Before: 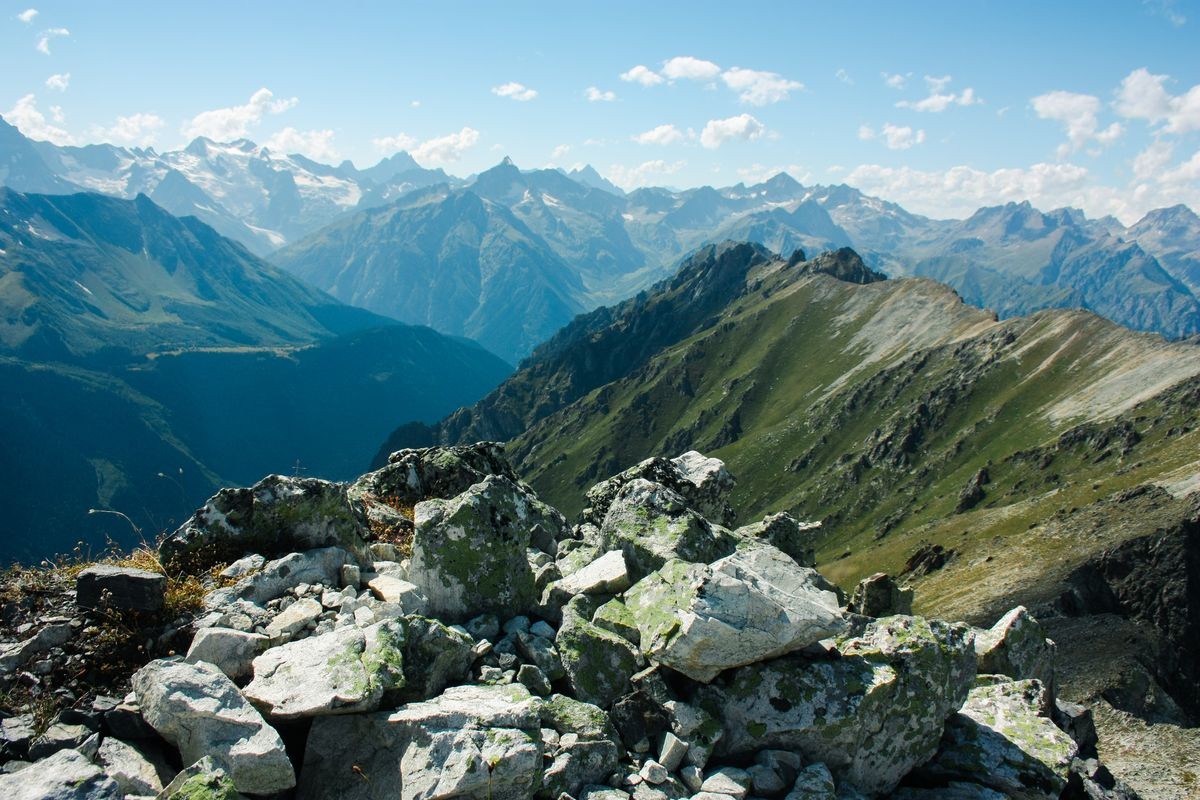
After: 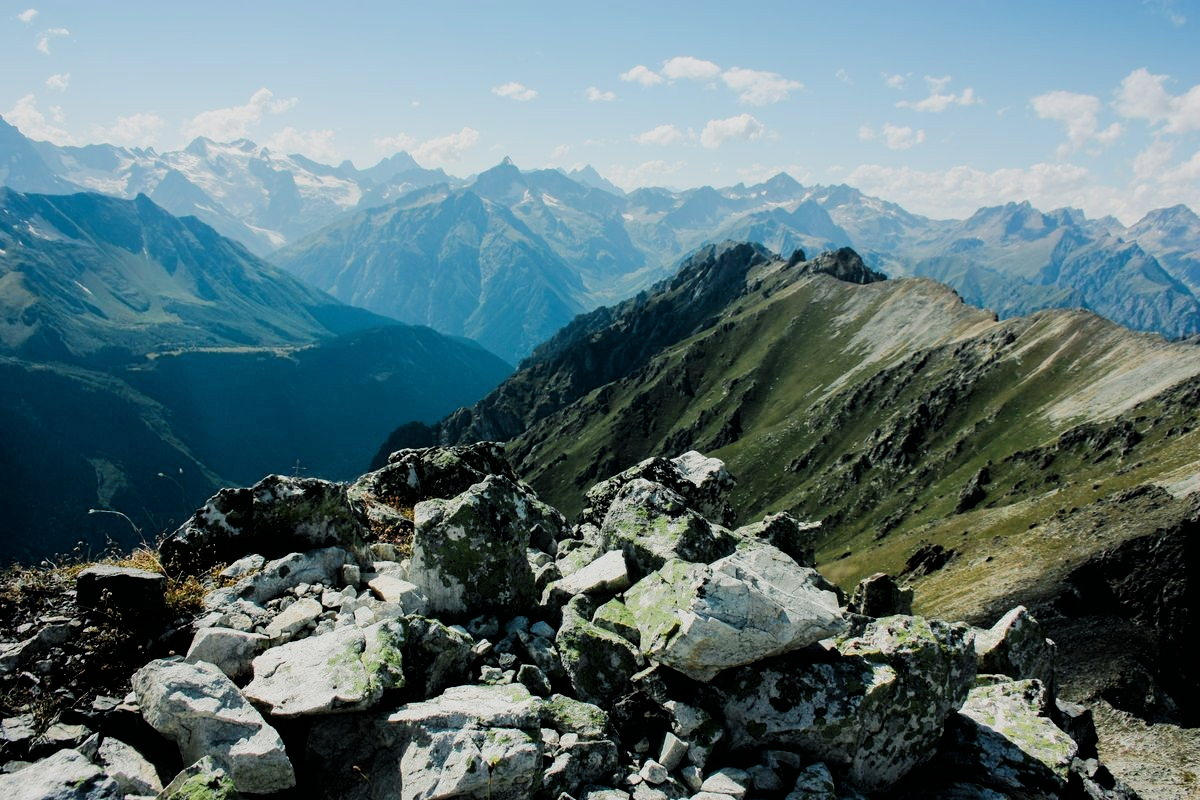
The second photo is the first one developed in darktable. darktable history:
filmic rgb: black relative exposure -5.07 EV, white relative exposure 3.96 EV, hardness 2.89, contrast 1.189, highlights saturation mix -31.27%
